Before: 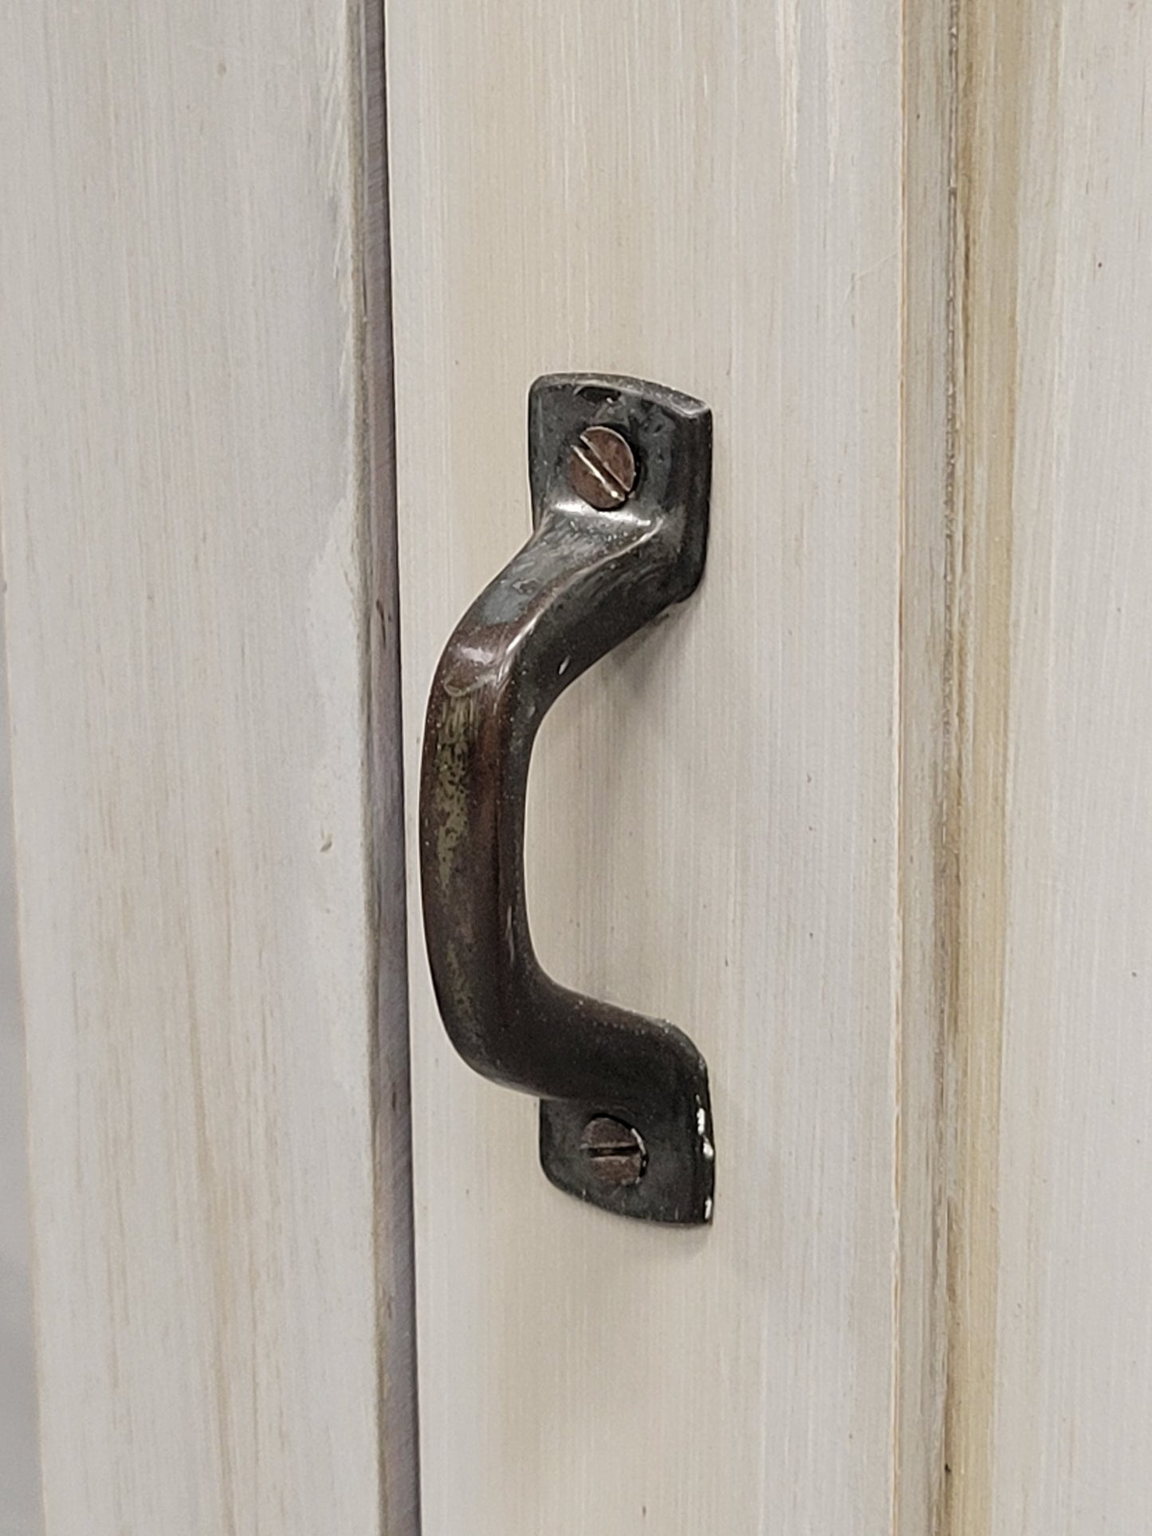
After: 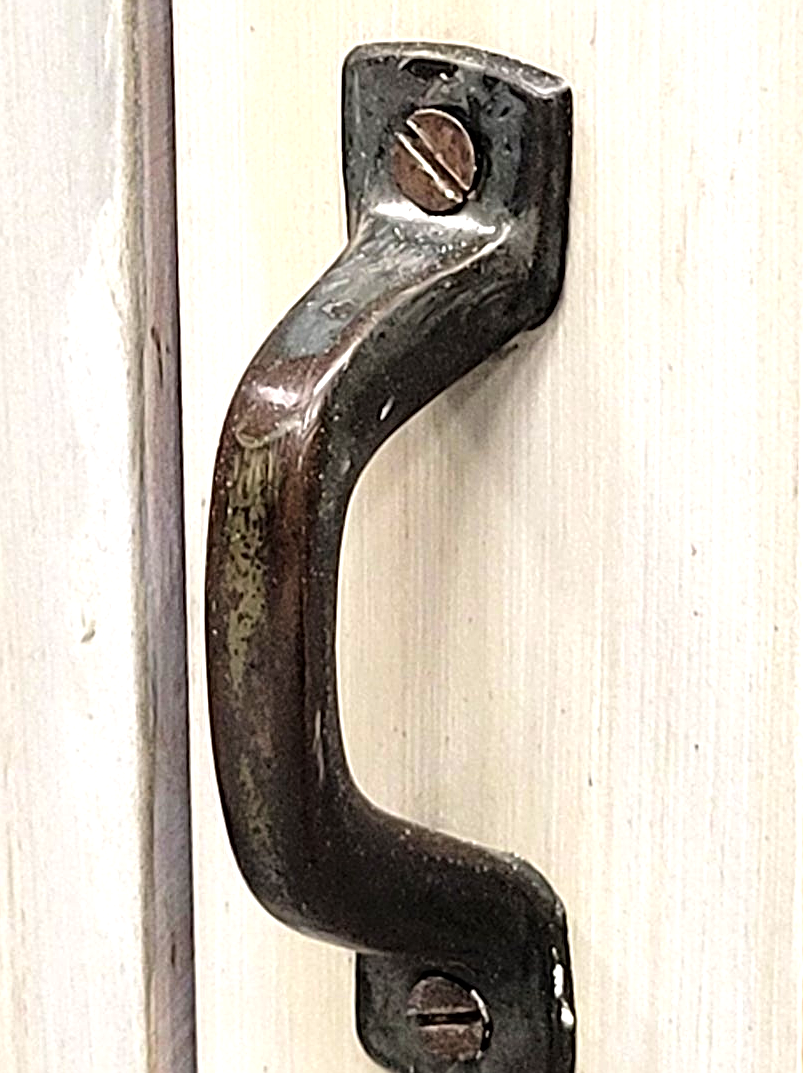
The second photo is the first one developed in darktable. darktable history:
exposure: exposure 0.201 EV, compensate exposure bias true, compensate highlight preservation false
tone equalizer: -8 EV -0.723 EV, -7 EV -0.684 EV, -6 EV -0.625 EV, -5 EV -0.416 EV, -3 EV 0.379 EV, -2 EV 0.6 EV, -1 EV 0.689 EV, +0 EV 0.755 EV
sharpen: on, module defaults
crop and rotate: left 22.224%, top 22.153%, right 22.15%, bottom 22.145%
contrast brightness saturation: saturation 0.125
haze removal: compatibility mode true, adaptive false
velvia: strength 6.47%
